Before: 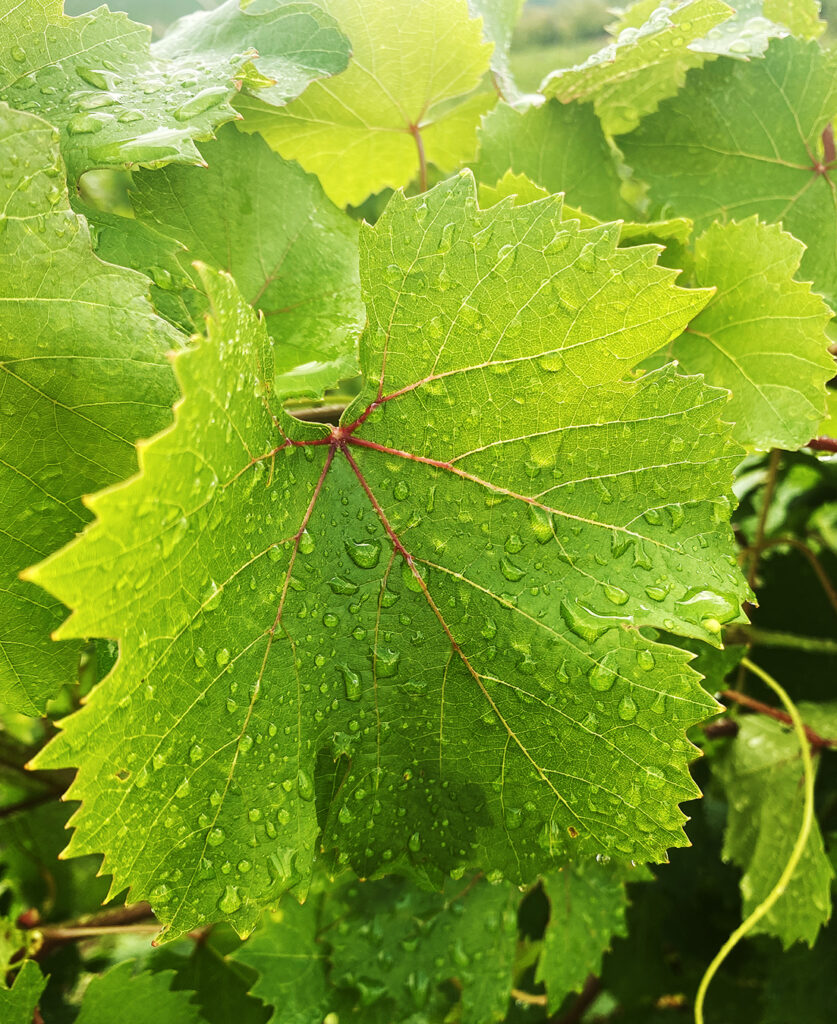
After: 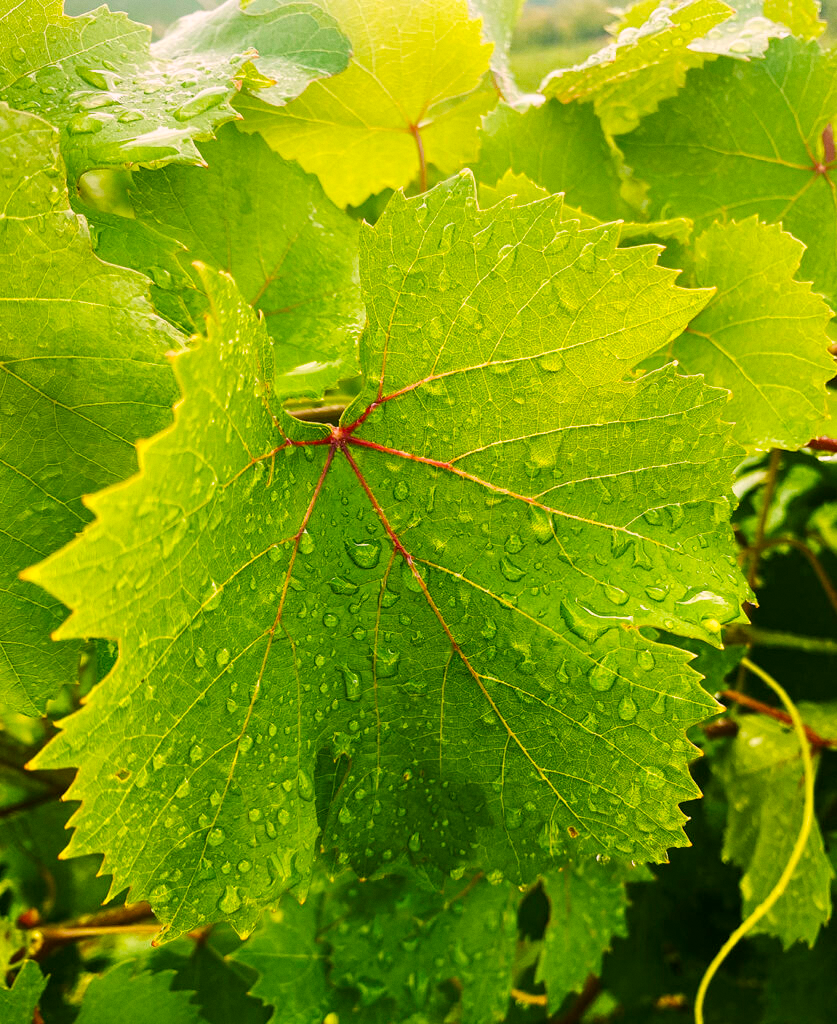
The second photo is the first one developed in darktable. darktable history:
color balance rgb: shadows lift › chroma 2%, shadows lift › hue 217.2°, power › chroma 0.25%, power › hue 60°, highlights gain › chroma 1.5%, highlights gain › hue 309.6°, global offset › luminance -0.25%, perceptual saturation grading › global saturation 15%, global vibrance 15%
grain: coarseness 0.09 ISO, strength 10%
exposure: compensate highlight preservation false
color correction: highlights a* 5.81, highlights b* 4.84
